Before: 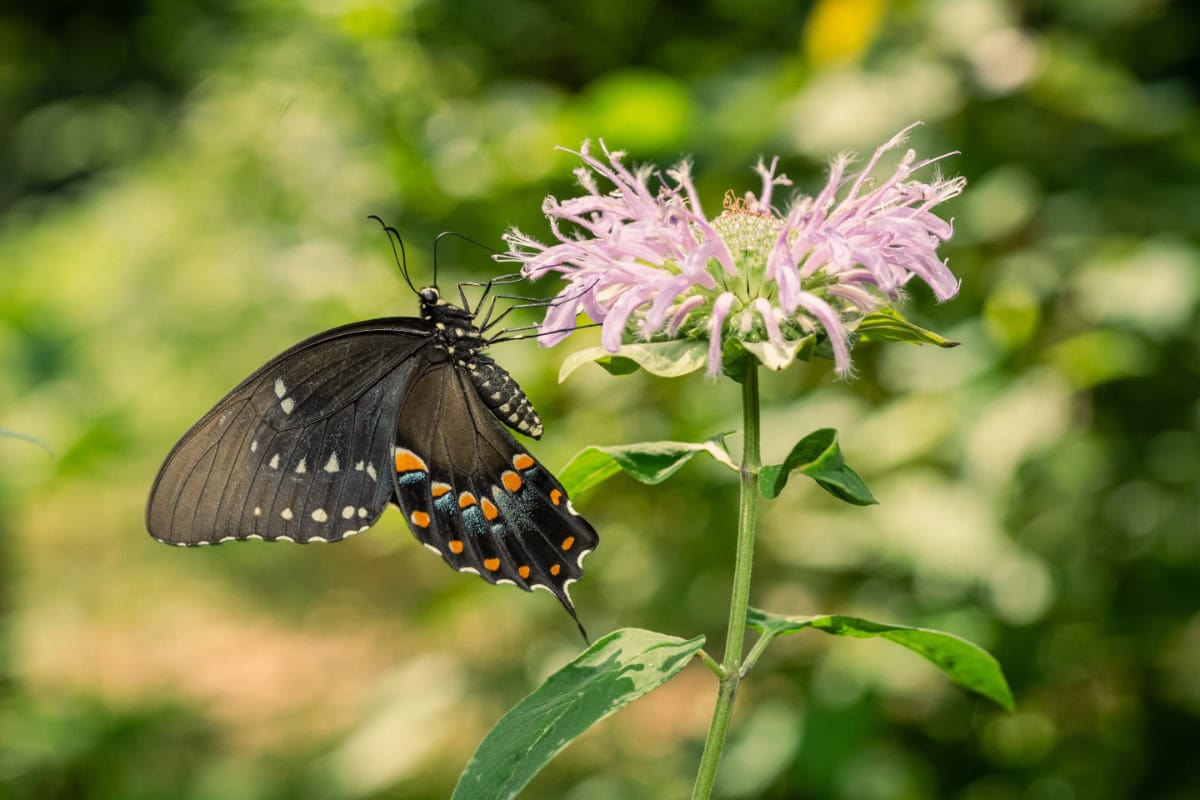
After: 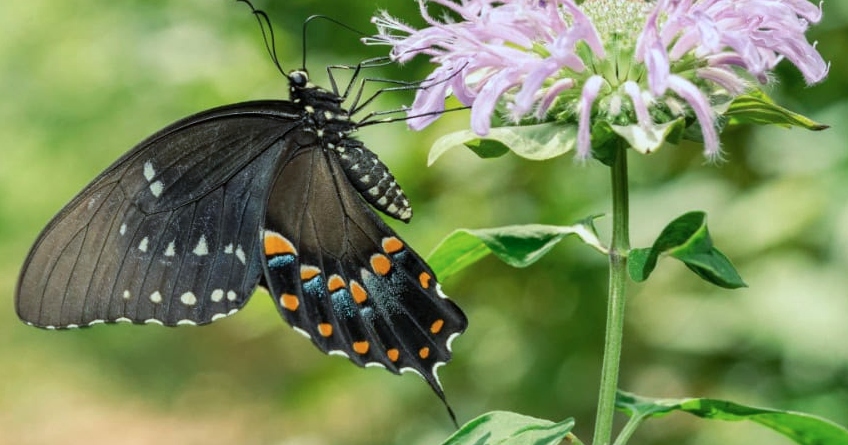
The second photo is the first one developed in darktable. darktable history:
color calibration: illuminant Planckian (black body), x 0.375, y 0.374, temperature 4111.08 K
crop: left 10.967%, top 27.219%, right 18.313%, bottom 17.039%
